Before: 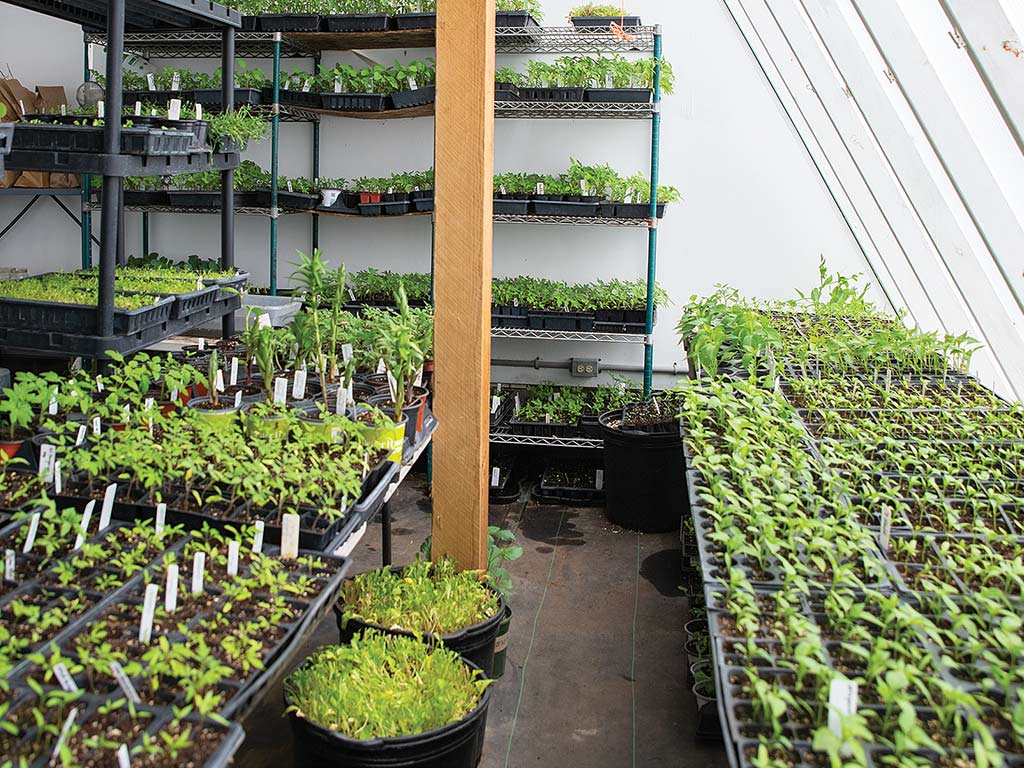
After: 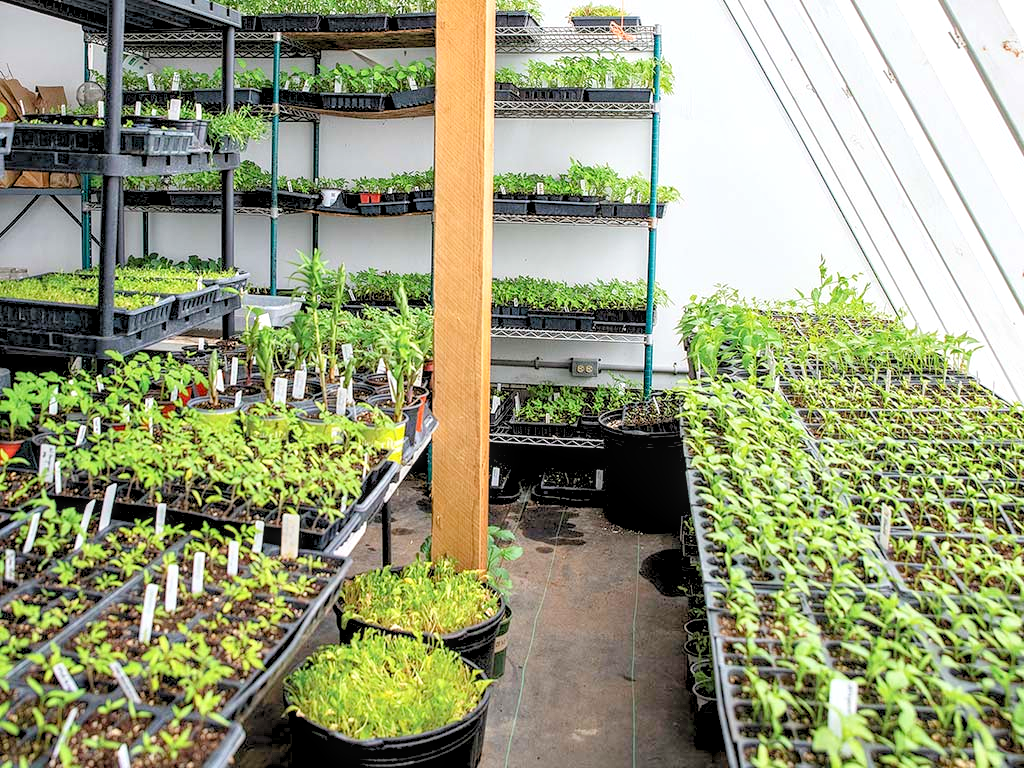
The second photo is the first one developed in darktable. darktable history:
local contrast: highlights 61%, detail 143%, midtone range 0.433
levels: levels [0.072, 0.414, 0.976]
